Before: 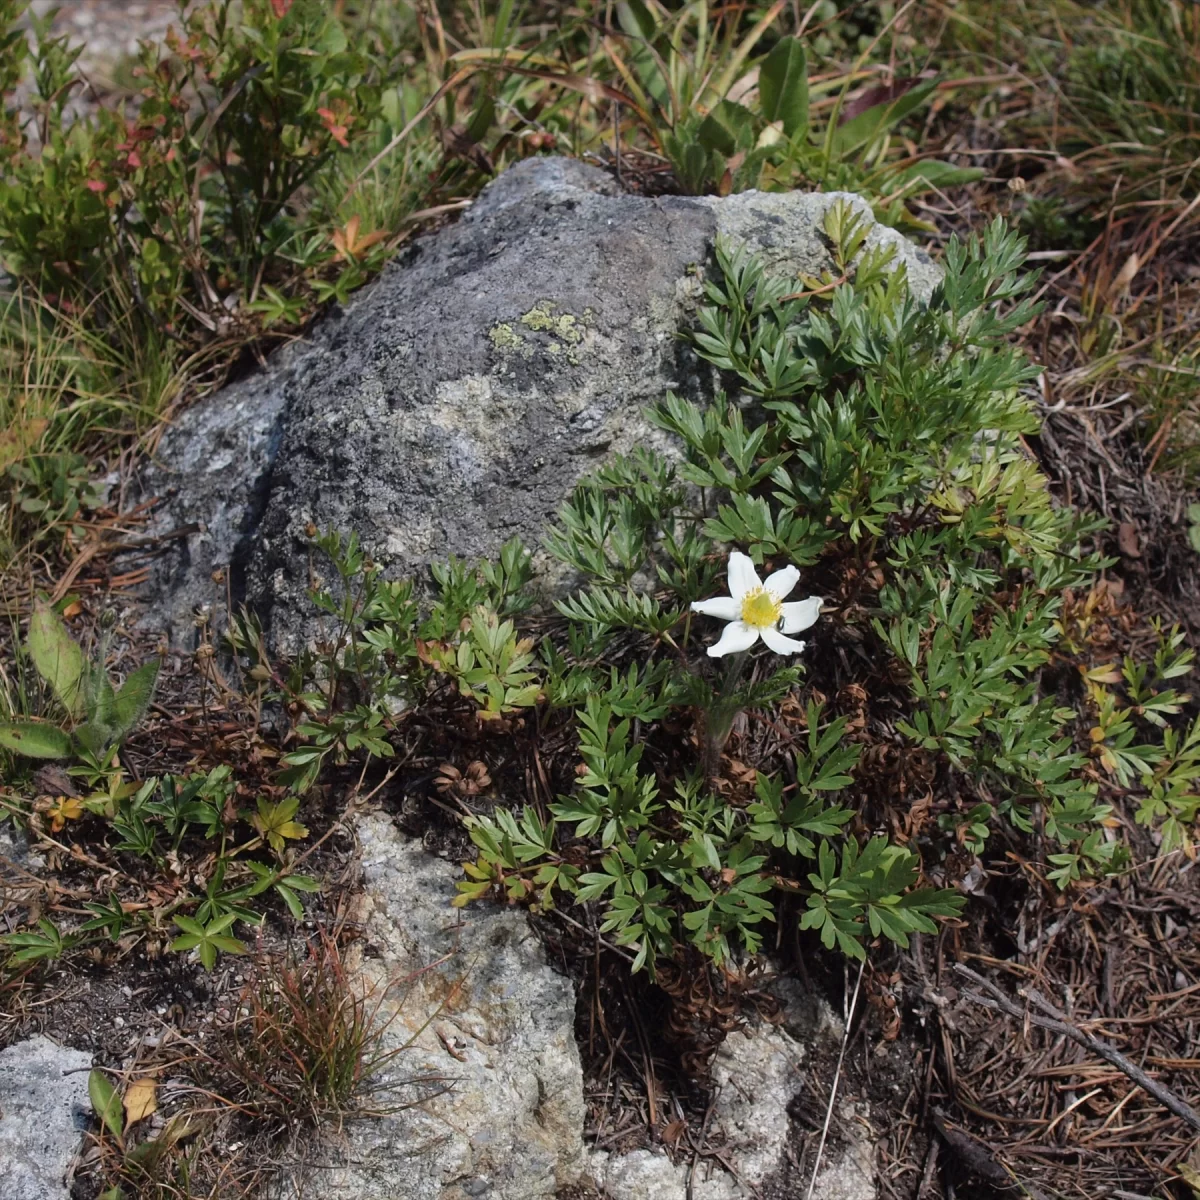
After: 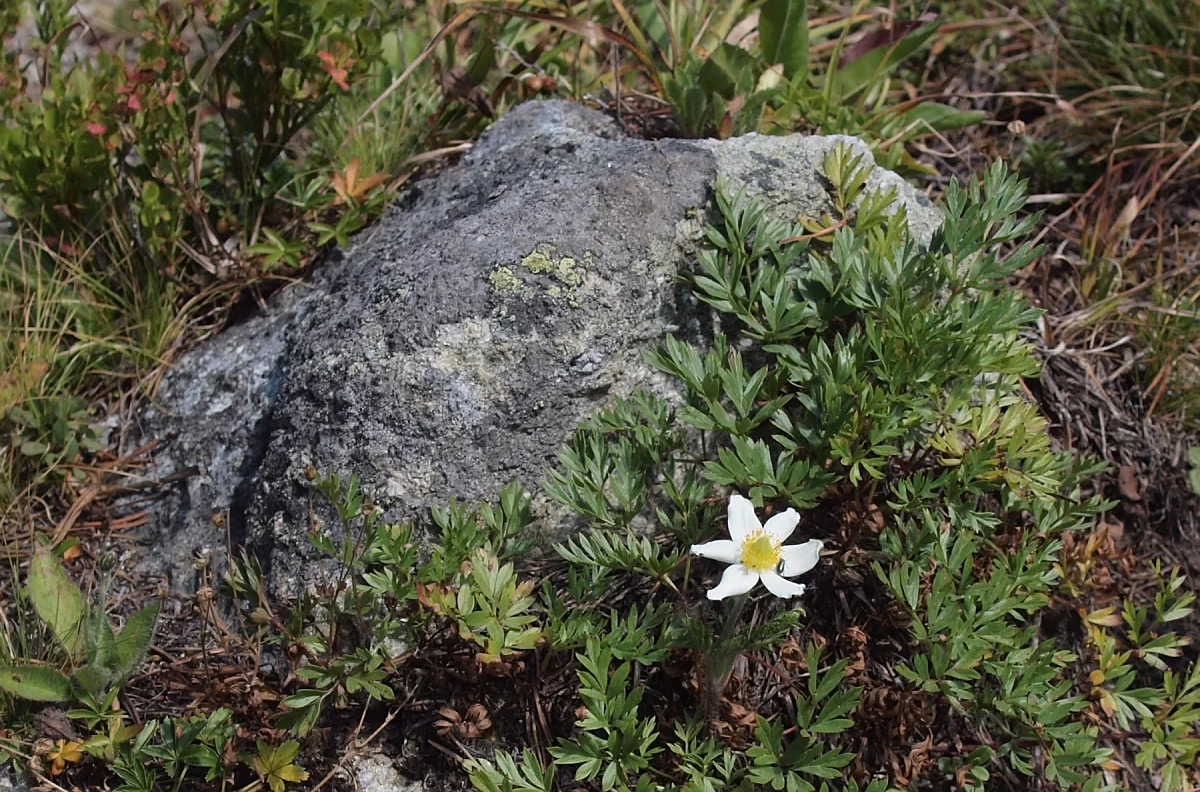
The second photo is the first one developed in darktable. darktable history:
crop and rotate: top 4.767%, bottom 29.184%
sharpen: radius 1.029
